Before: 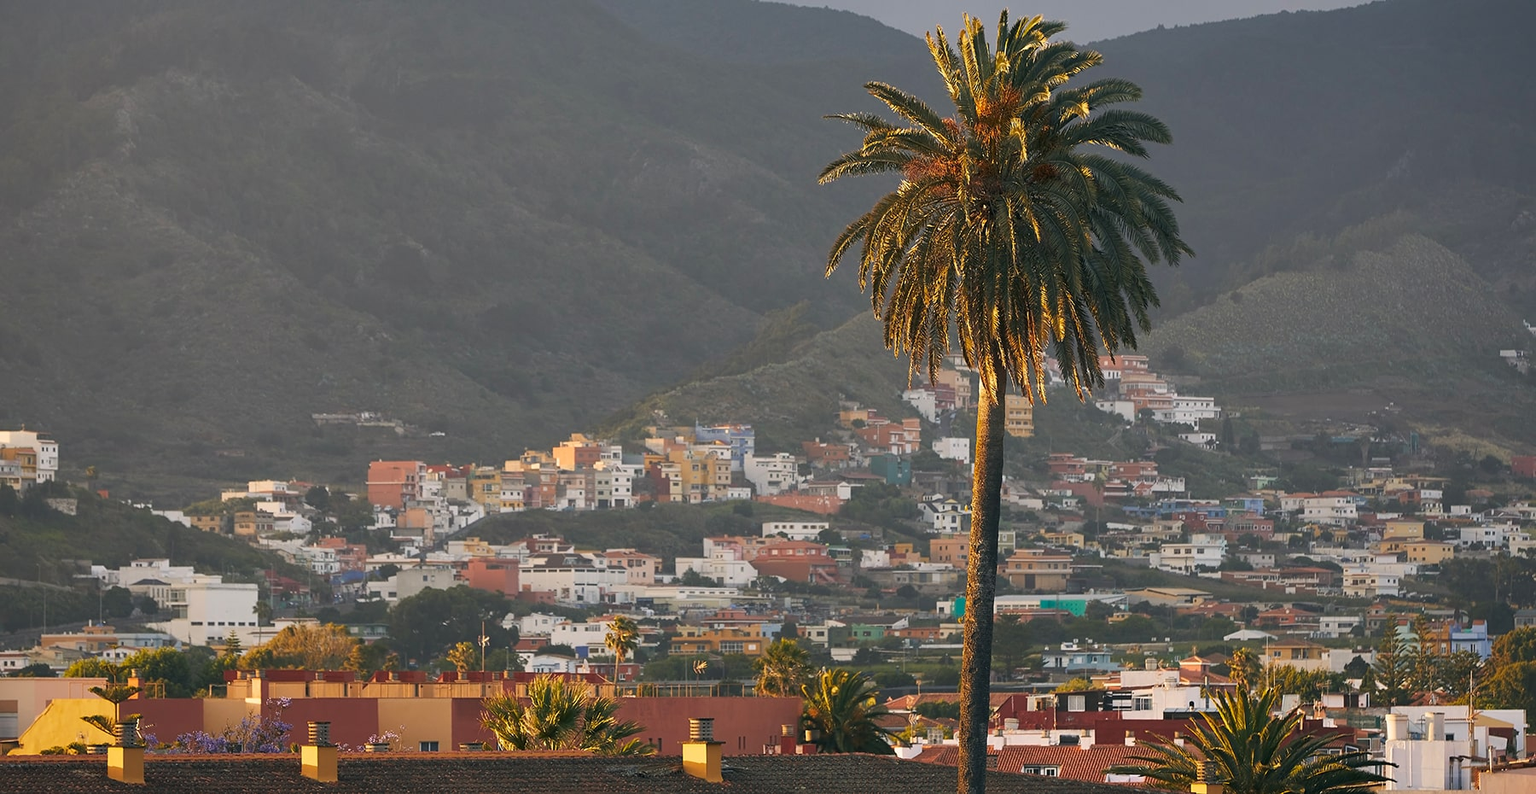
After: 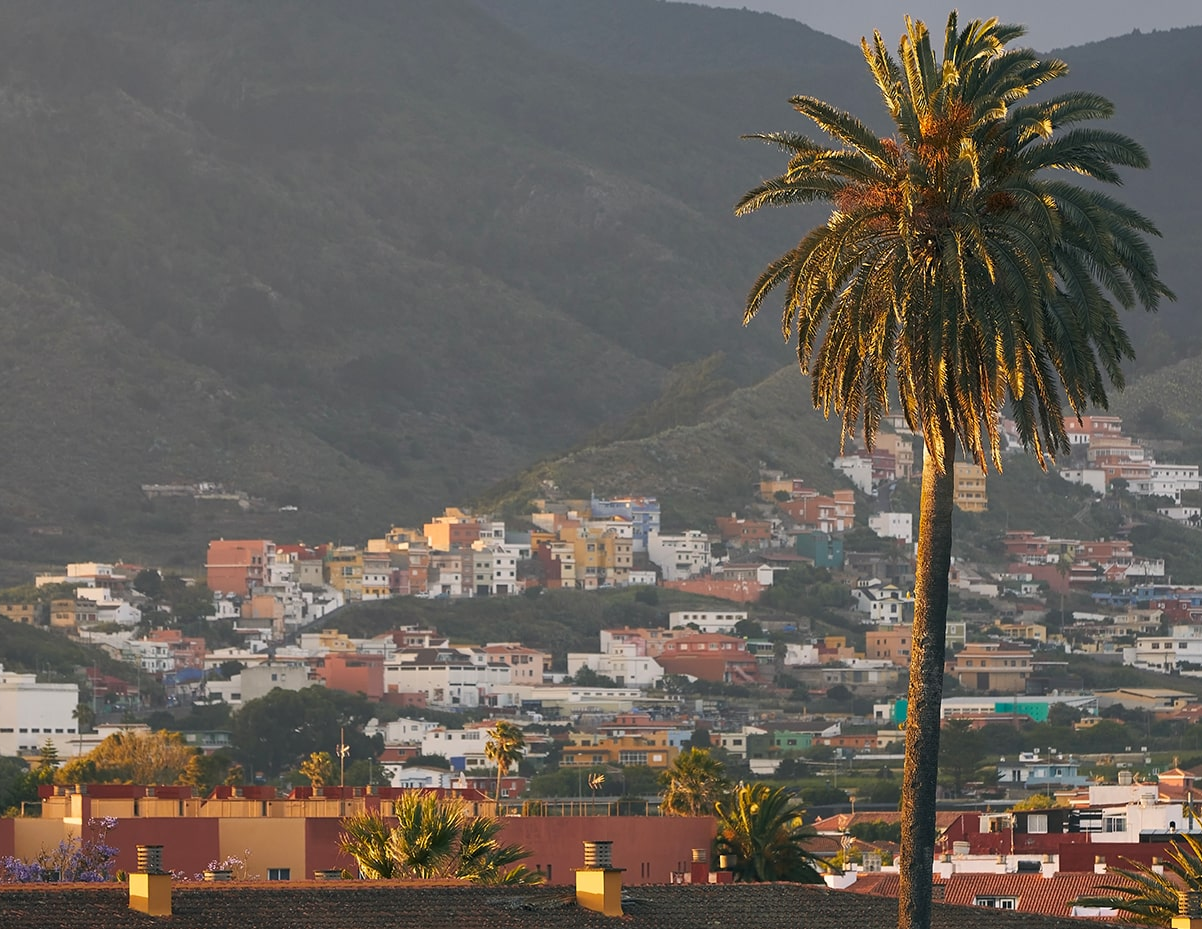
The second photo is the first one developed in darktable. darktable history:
crop and rotate: left 12.456%, right 20.733%
